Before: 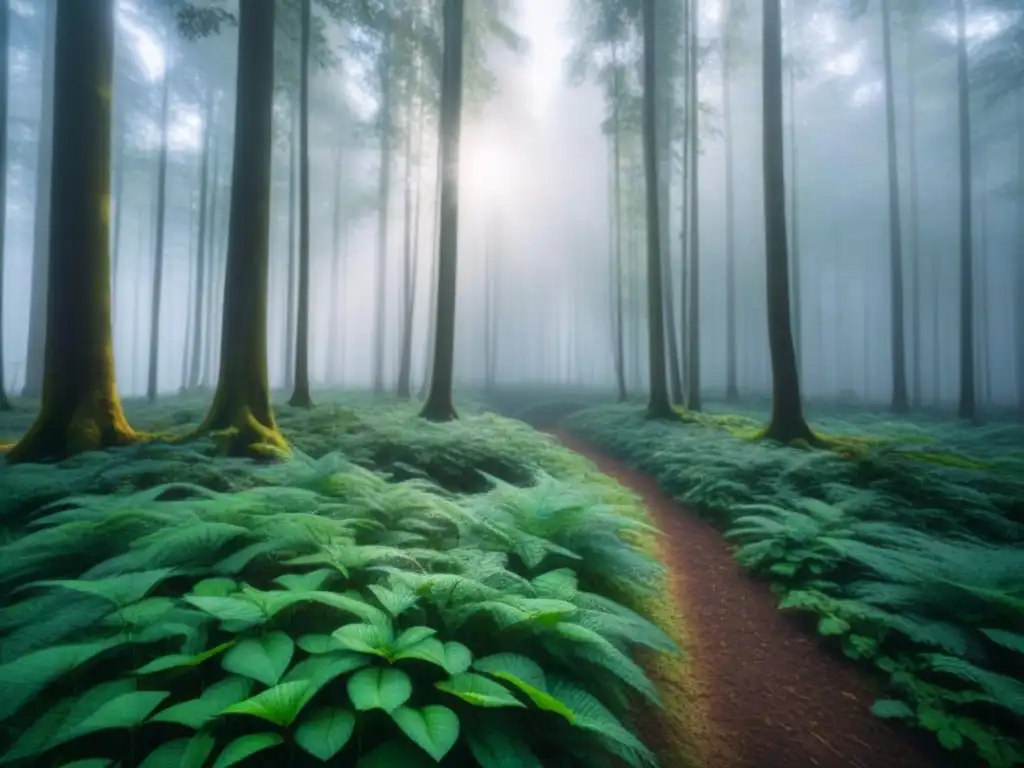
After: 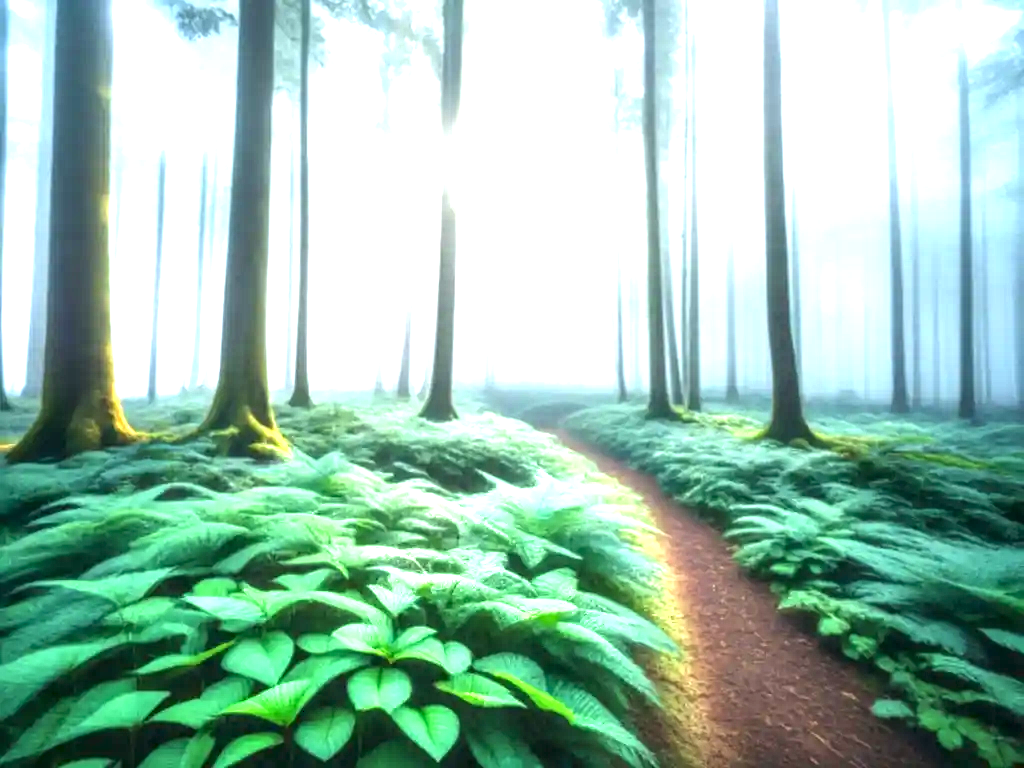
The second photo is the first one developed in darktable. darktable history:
exposure: black level correction 0, exposure 1.906 EV, compensate highlight preservation false
local contrast: detail 150%
